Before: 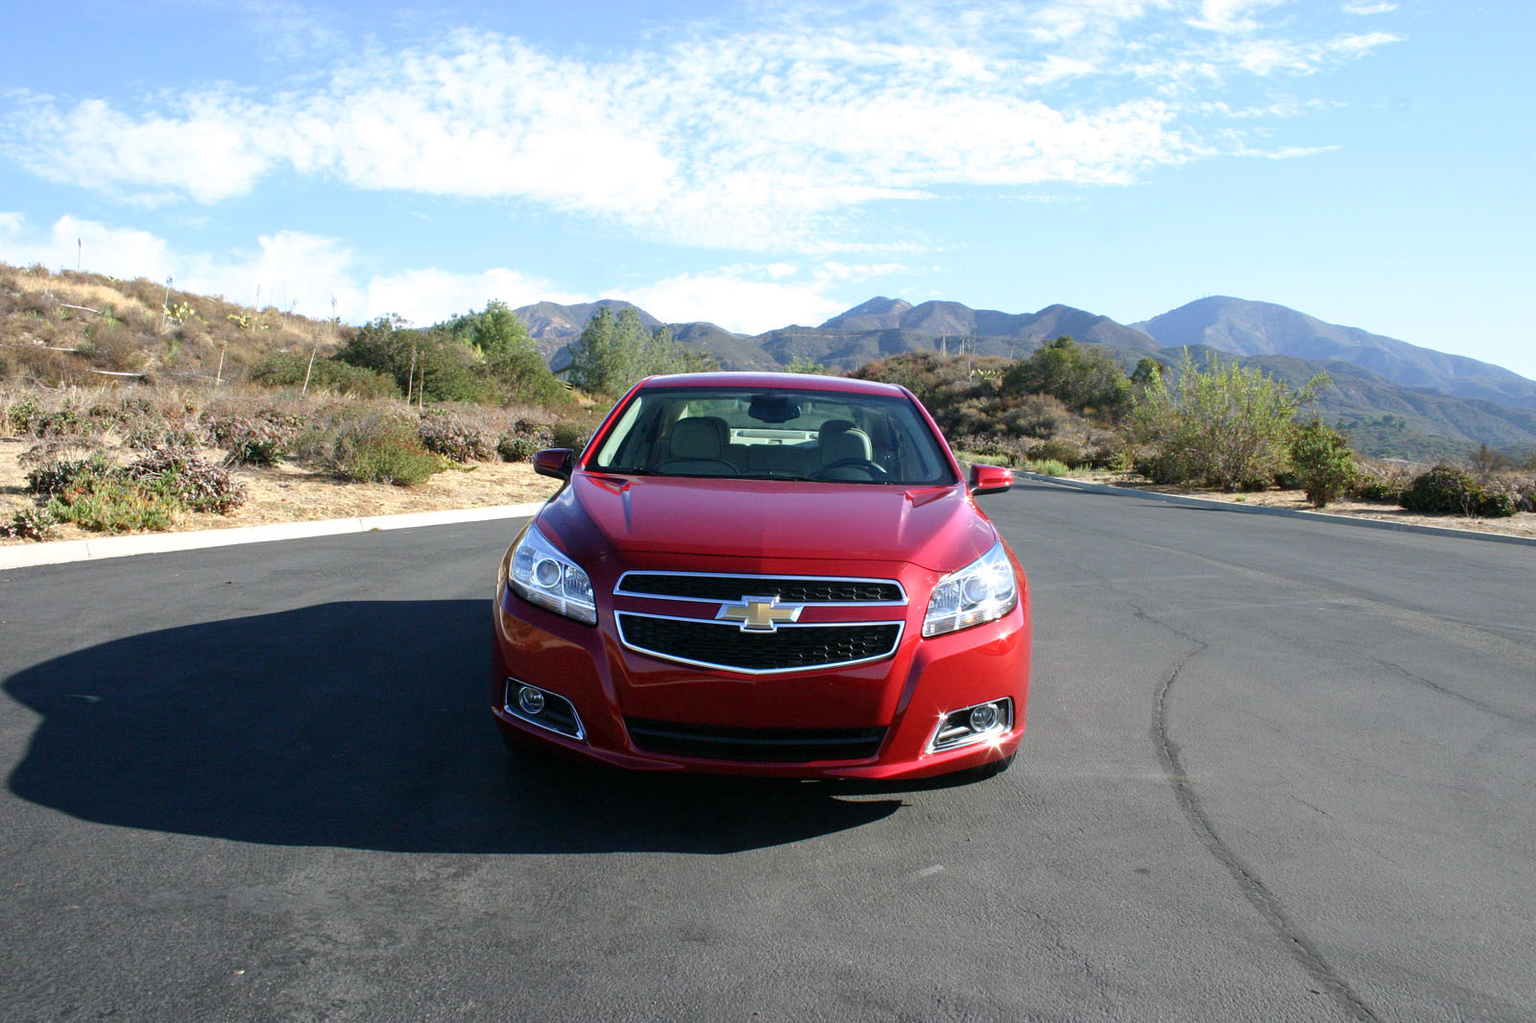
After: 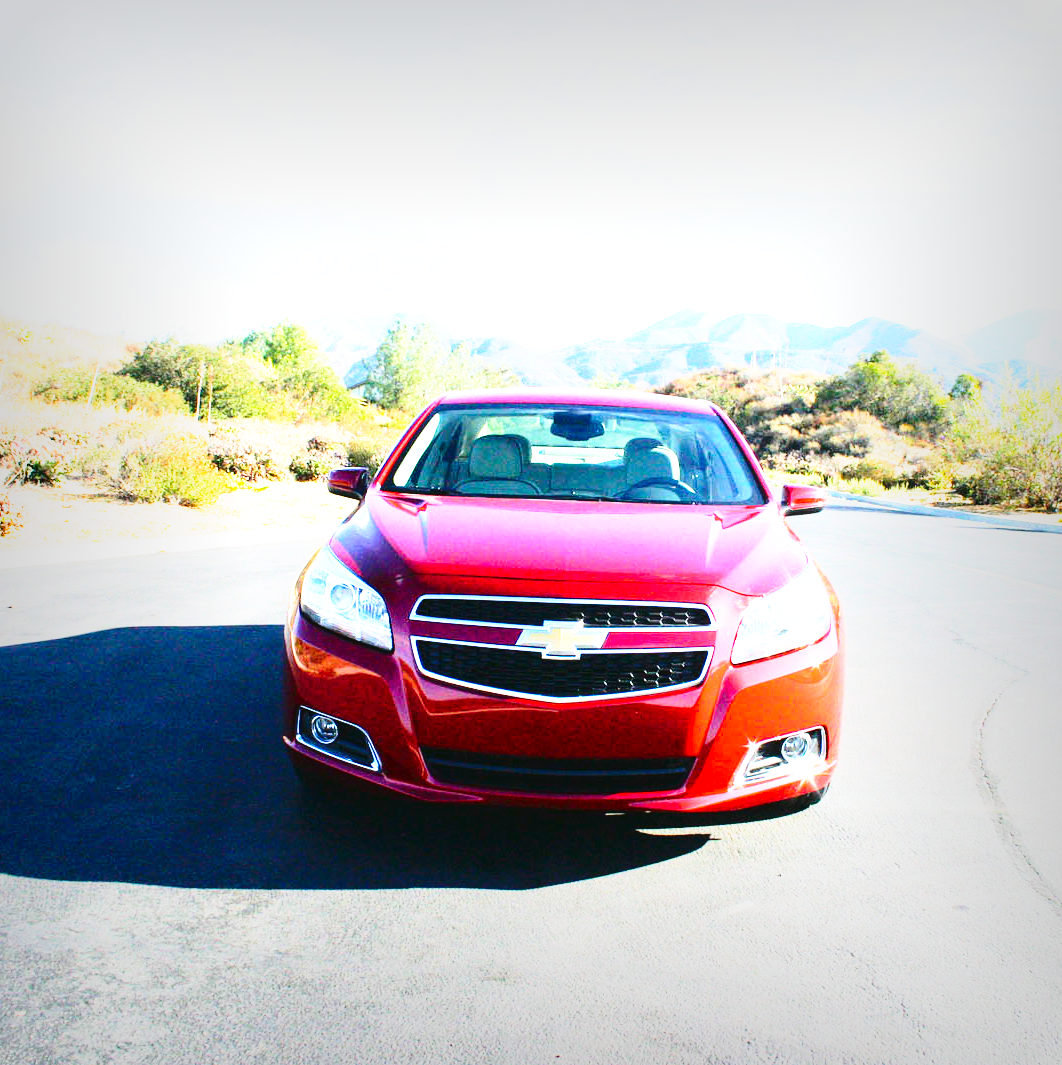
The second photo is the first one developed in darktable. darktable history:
exposure: black level correction 0, exposure 1.199 EV, compensate highlight preservation false
color balance rgb: perceptual saturation grading › global saturation 25.189%, global vibrance 14.394%
vignetting: fall-off start 53.34%, brightness -0.373, saturation 0.01, automatic ratio true, width/height ratio 1.314, shape 0.232
crop and rotate: left 14.332%, right 19.256%
base curve: curves: ch0 [(0, 0) (0.026, 0.03) (0.109, 0.232) (0.351, 0.748) (0.669, 0.968) (1, 1)], preserve colors none
tone curve: curves: ch0 [(0, 0) (0.003, 0.04) (0.011, 0.04) (0.025, 0.043) (0.044, 0.049) (0.069, 0.066) (0.1, 0.095) (0.136, 0.121) (0.177, 0.154) (0.224, 0.211) (0.277, 0.281) (0.335, 0.358) (0.399, 0.452) (0.468, 0.54) (0.543, 0.628) (0.623, 0.721) (0.709, 0.801) (0.801, 0.883) (0.898, 0.948) (1, 1)], color space Lab, independent channels, preserve colors none
